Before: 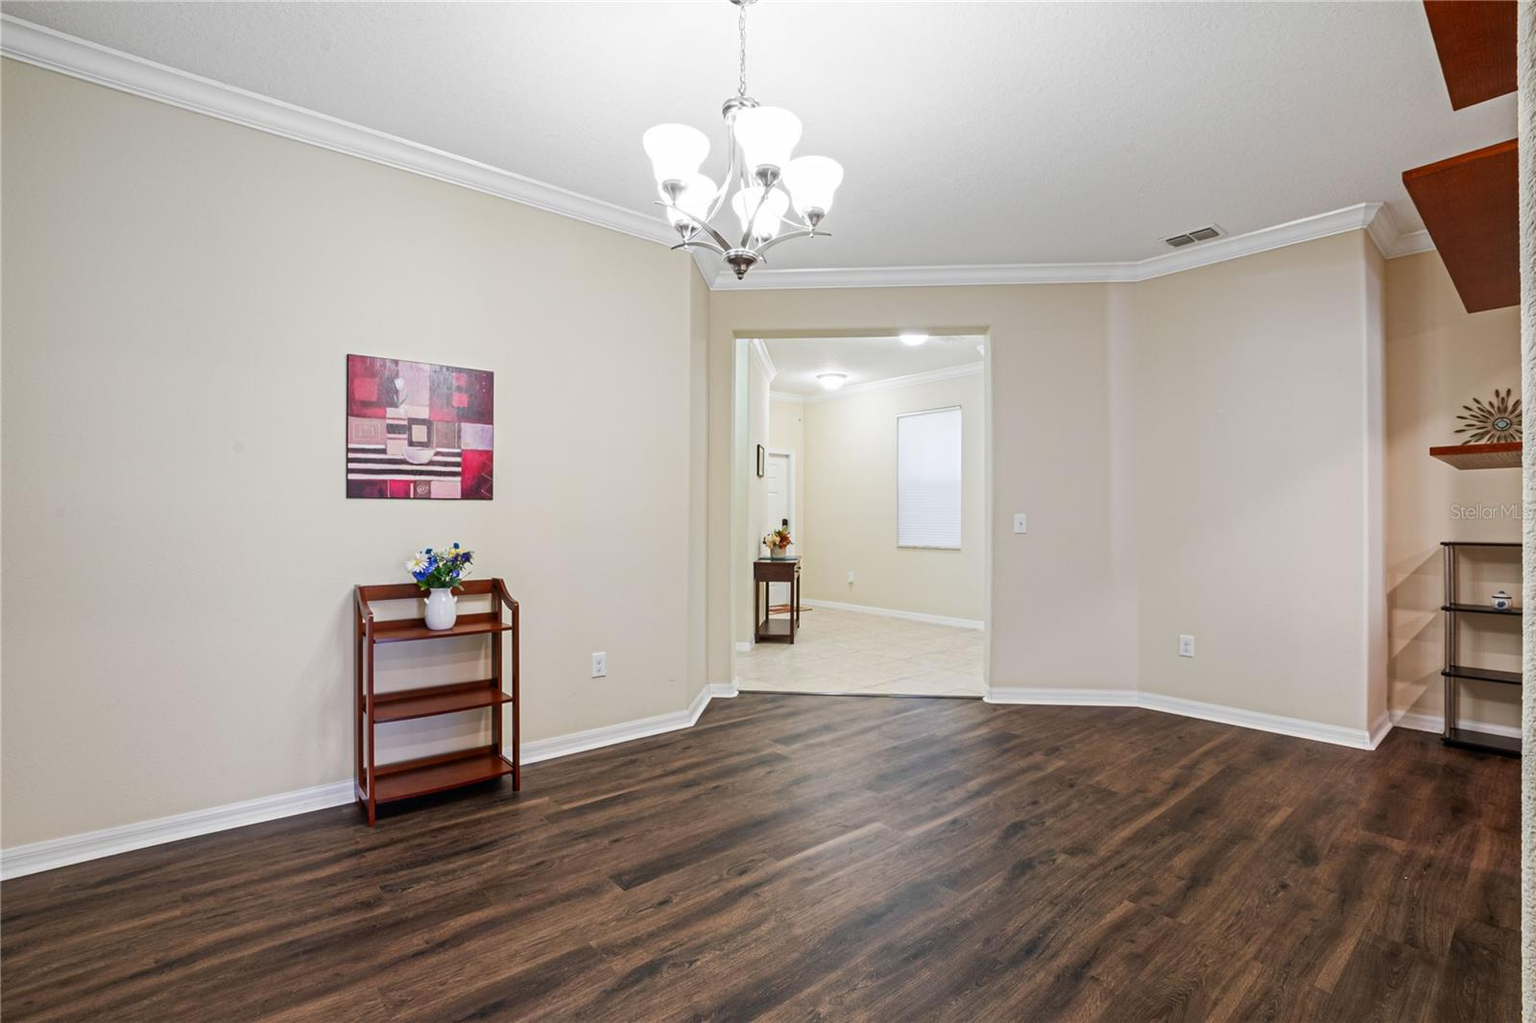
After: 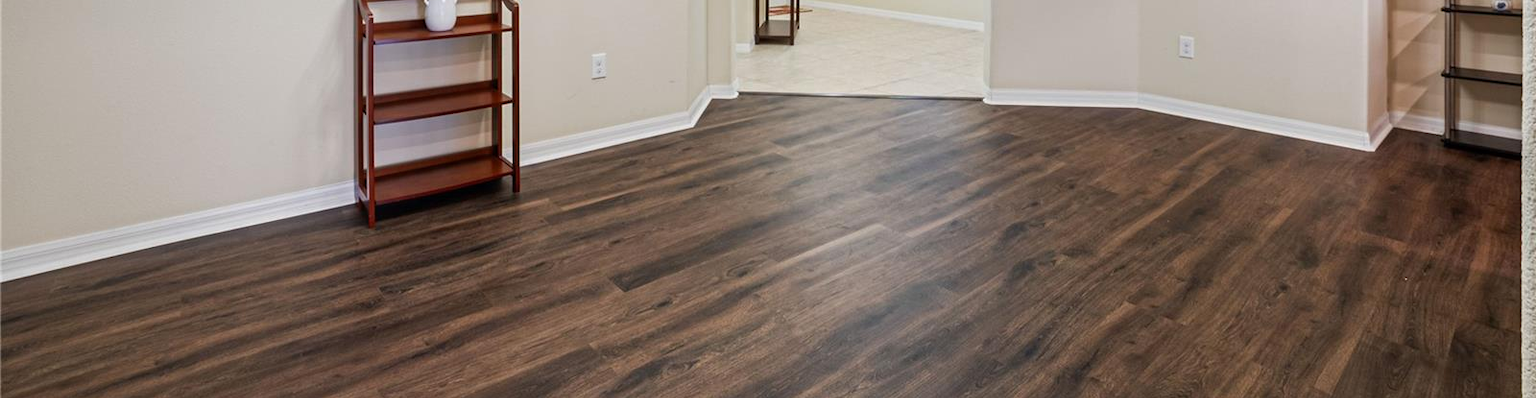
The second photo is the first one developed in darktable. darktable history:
crop and rotate: top 58.585%, bottom 2.467%
